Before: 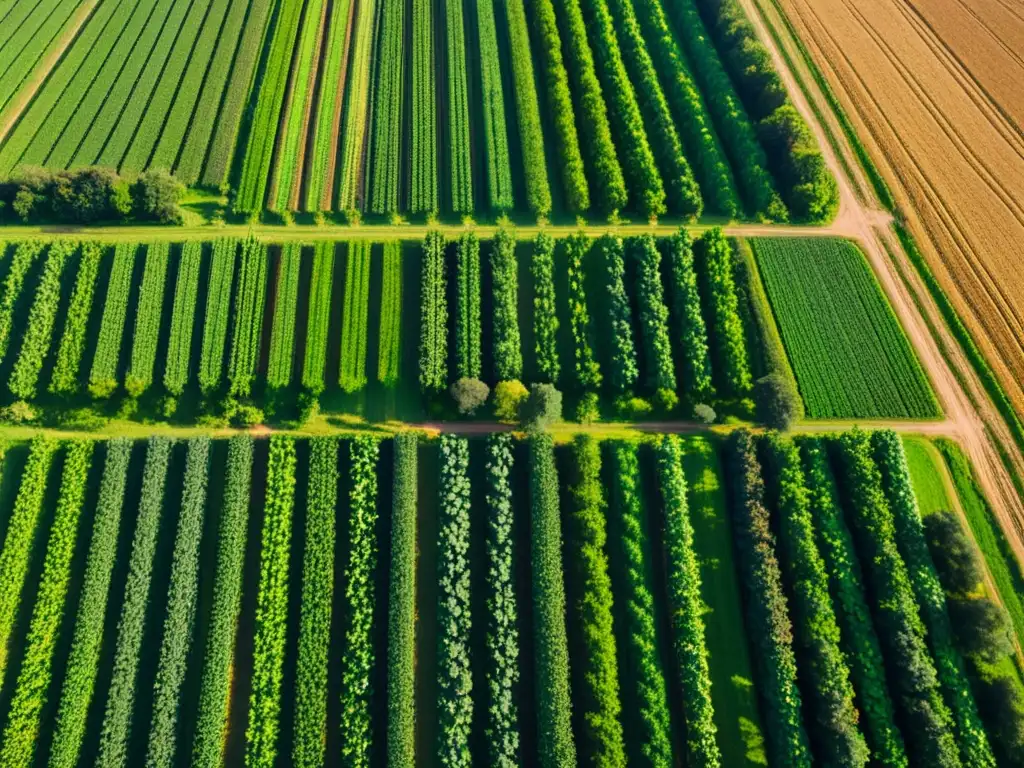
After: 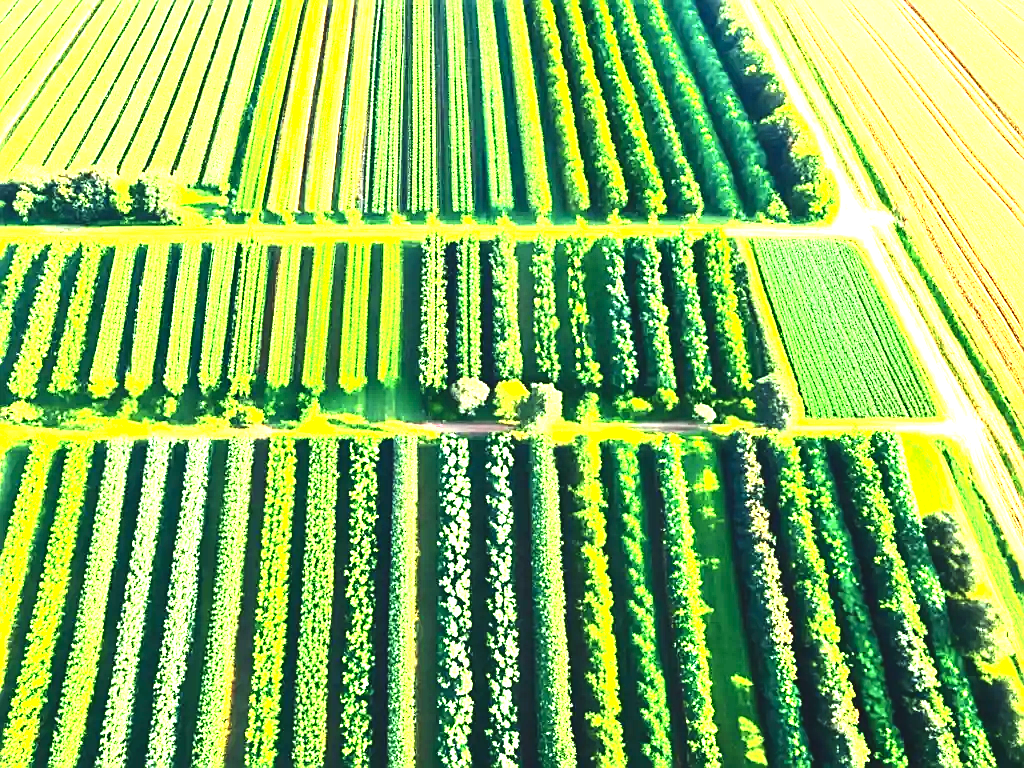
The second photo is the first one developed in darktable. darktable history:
color balance rgb: power › hue 74.88°, global offset › luminance 1.488%, perceptual saturation grading › global saturation -0.526%
sharpen: on, module defaults
exposure: black level correction 0, exposure 1.892 EV, compensate exposure bias true, compensate highlight preservation false
levels: levels [0, 0.394, 0.787]
contrast brightness saturation: contrast 0.28
